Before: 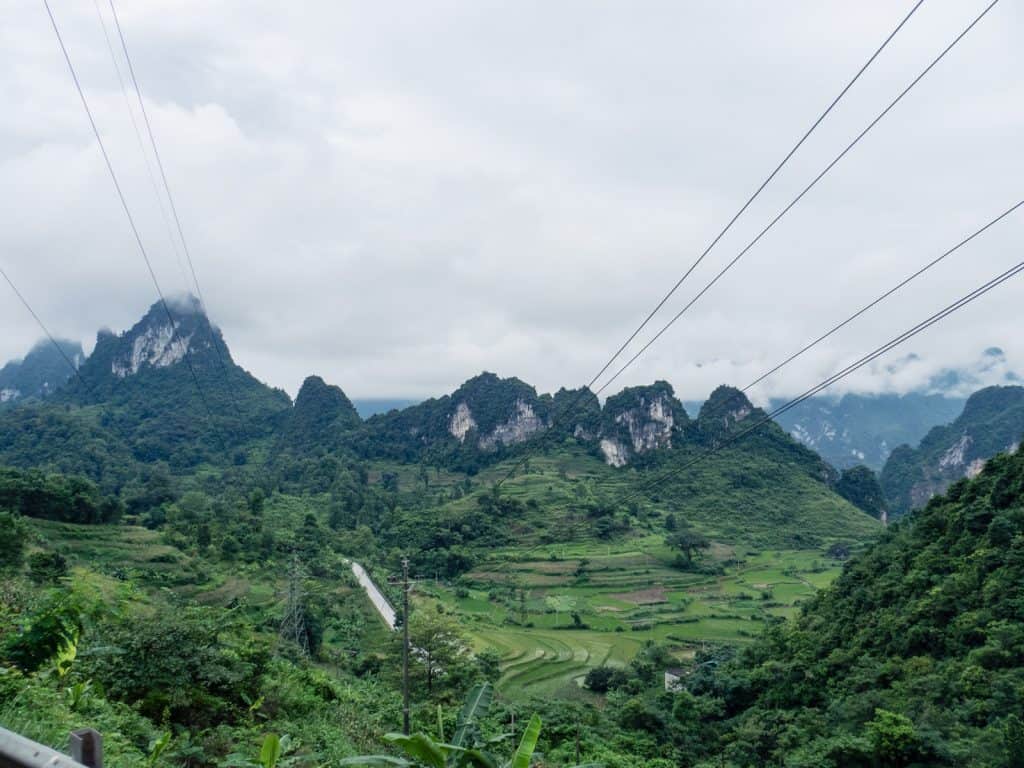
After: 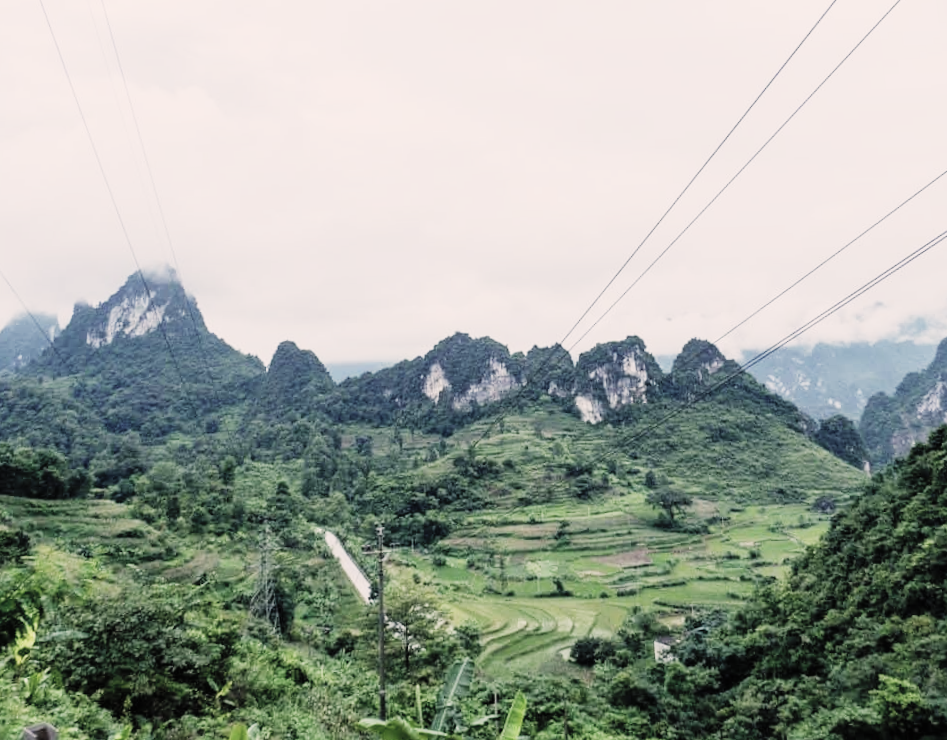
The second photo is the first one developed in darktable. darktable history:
contrast brightness saturation: brightness 0.13
rotate and perspective: rotation -1.68°, lens shift (vertical) -0.146, crop left 0.049, crop right 0.912, crop top 0.032, crop bottom 0.96
exposure: exposure 0.574 EV, compensate highlight preservation false
sigmoid: contrast 1.7, skew -0.1, preserve hue 0%, red attenuation 0.1, red rotation 0.035, green attenuation 0.1, green rotation -0.017, blue attenuation 0.15, blue rotation -0.052, base primaries Rec2020
color correction: highlights a* 5.59, highlights b* 5.24, saturation 0.68
